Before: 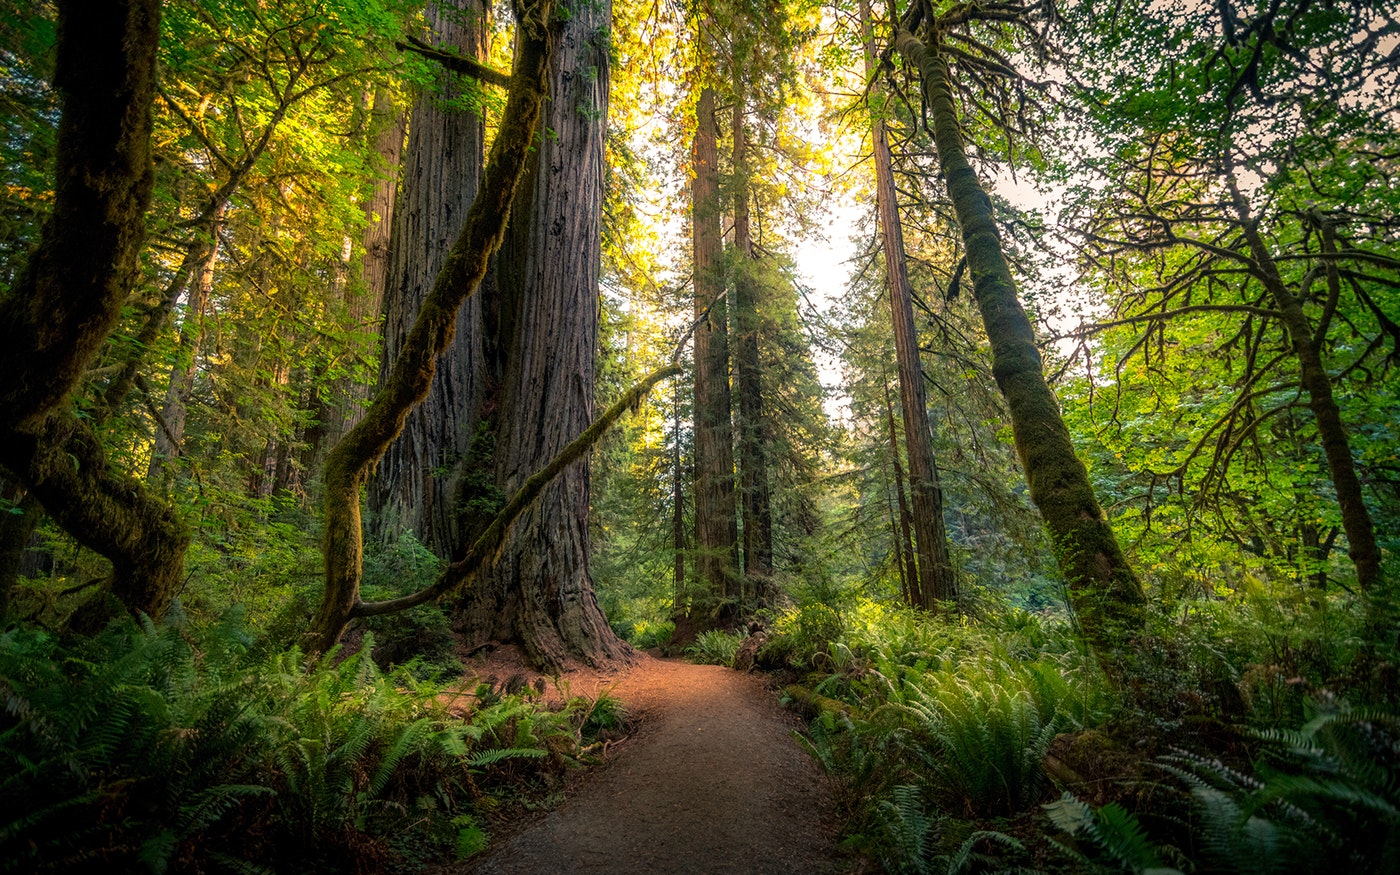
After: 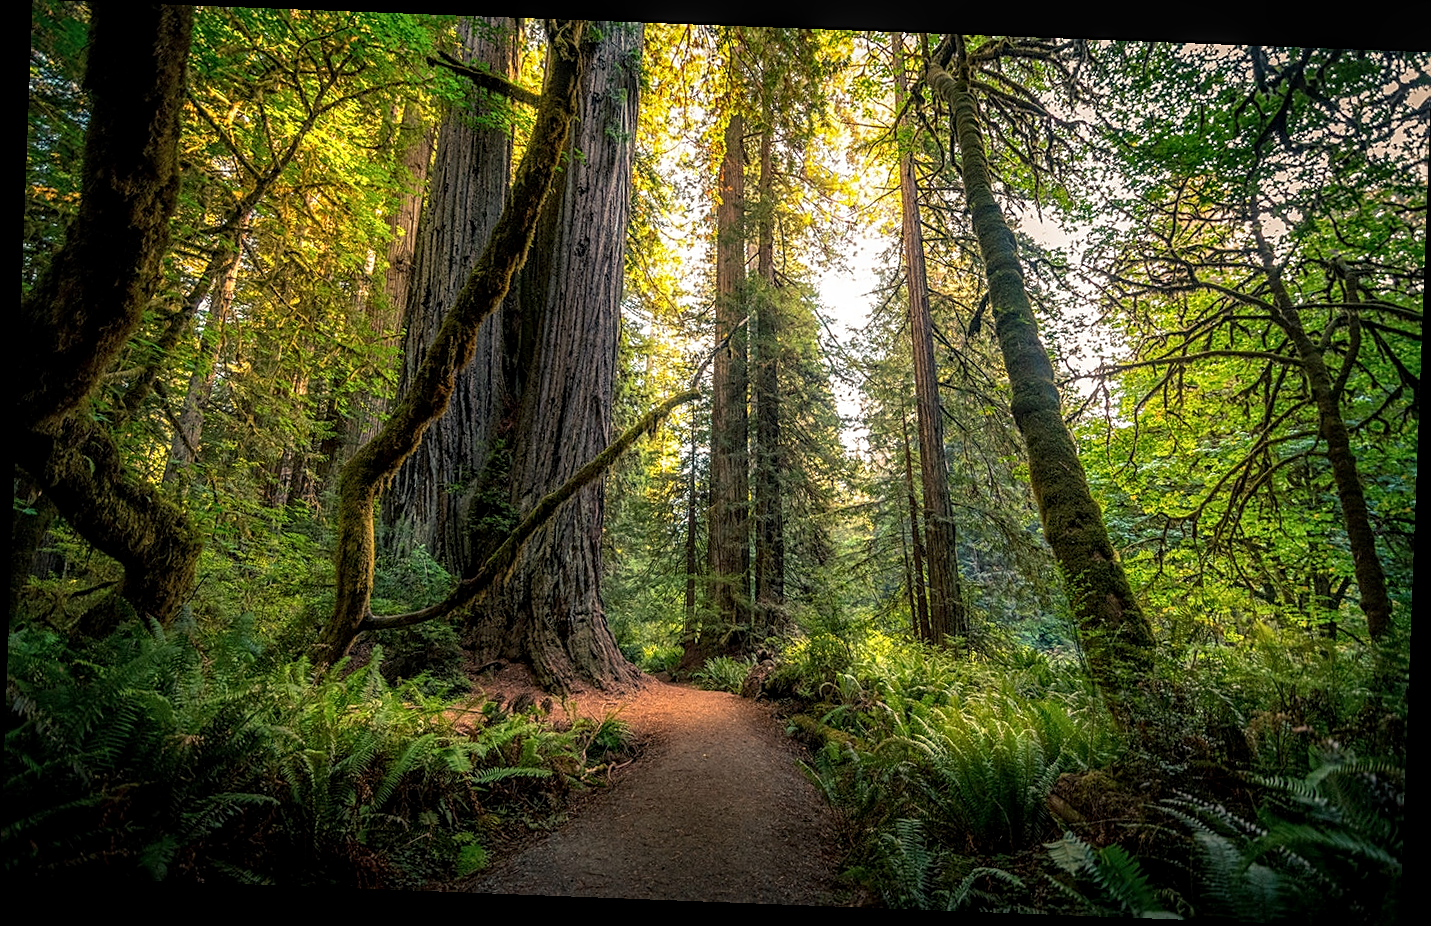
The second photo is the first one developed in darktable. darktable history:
rotate and perspective: rotation 2.17°, automatic cropping off
sharpen: on, module defaults
local contrast: on, module defaults
